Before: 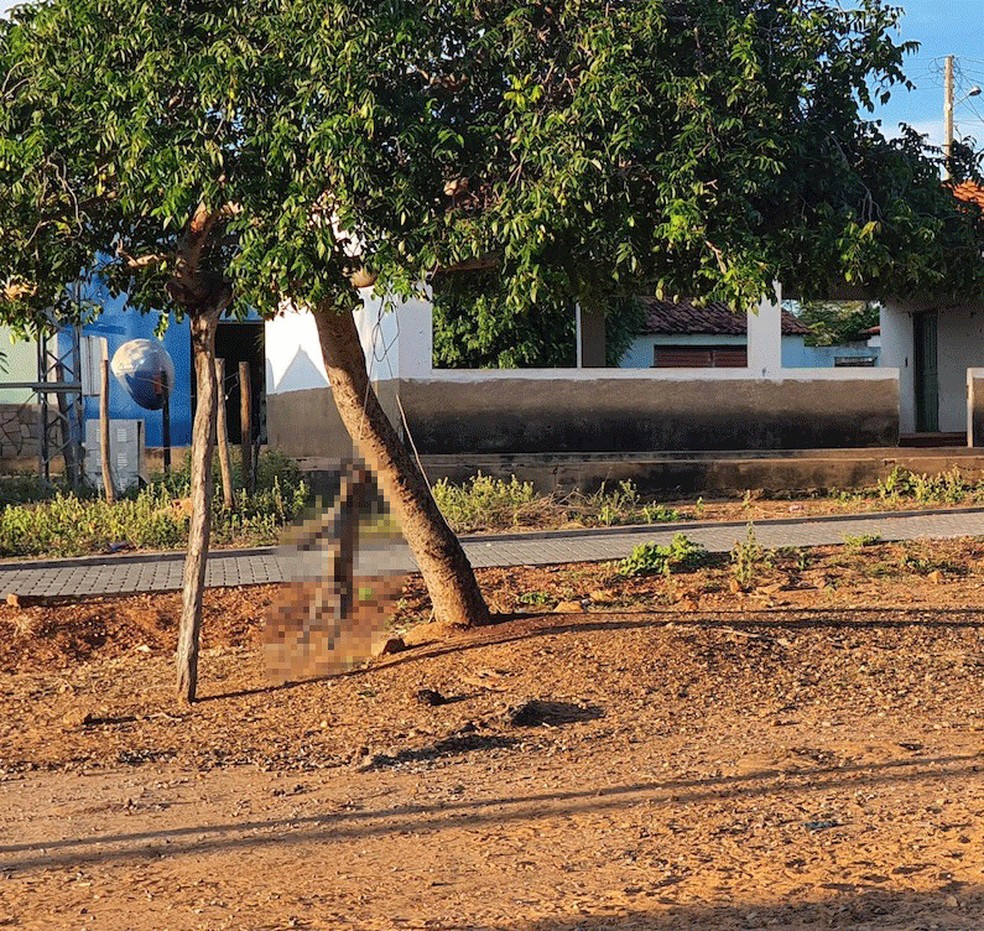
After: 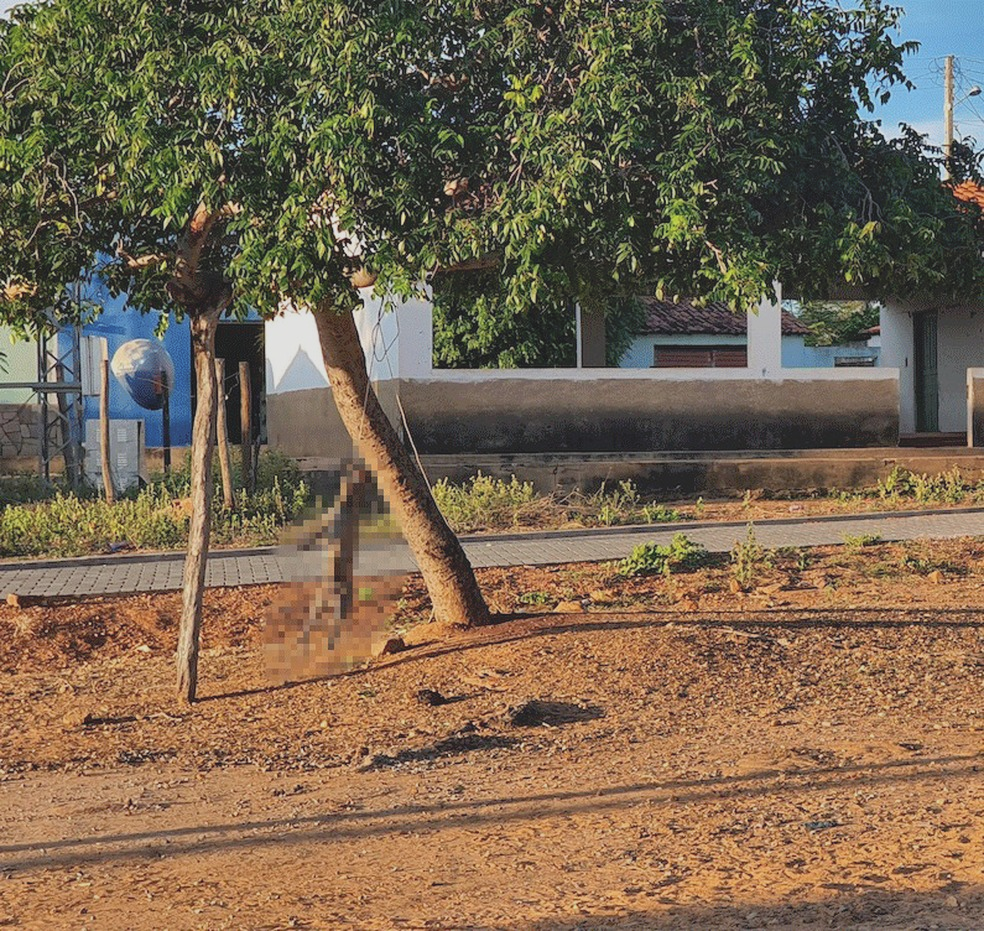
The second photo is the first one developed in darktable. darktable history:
shadows and highlights: white point adjustment -3.56, highlights -63.8, soften with gaussian
contrast brightness saturation: contrast -0.154, brightness 0.05, saturation -0.116
